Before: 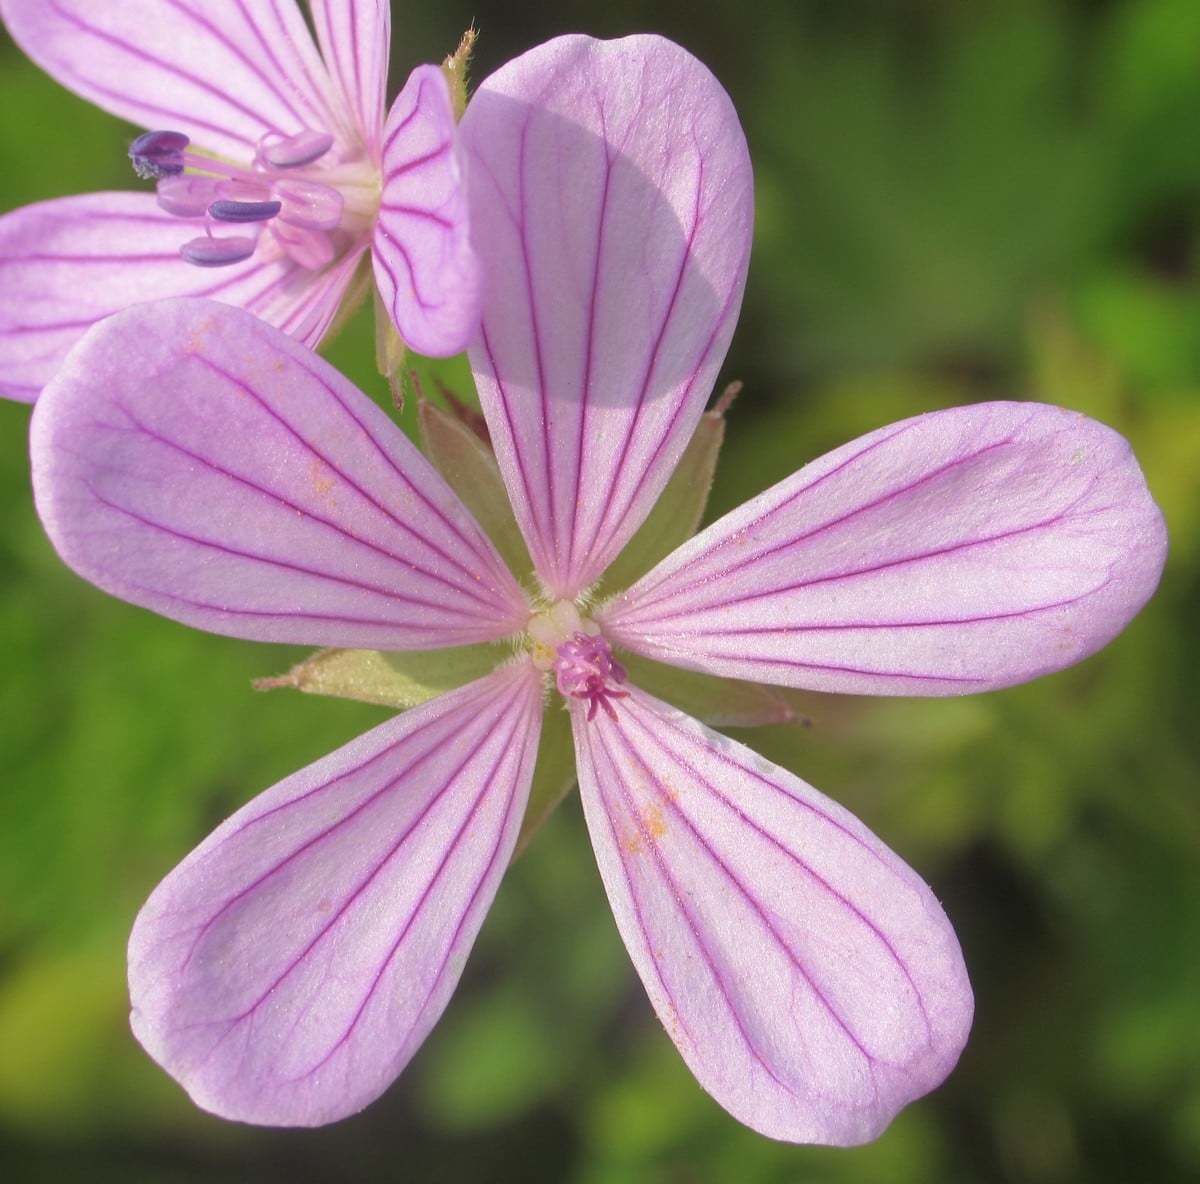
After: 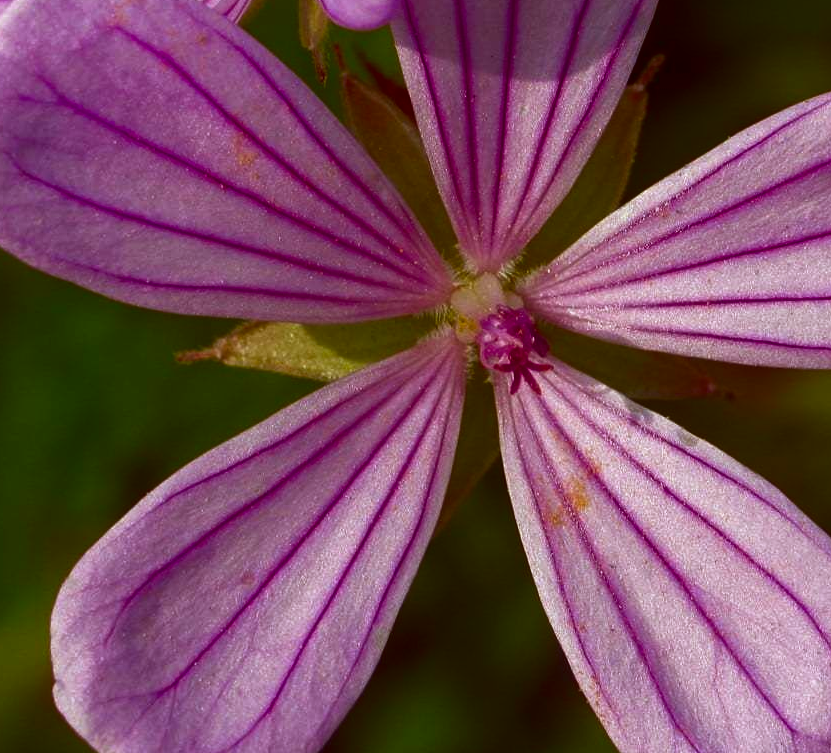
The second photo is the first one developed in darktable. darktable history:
crop: left 6.488%, top 27.668%, right 24.183%, bottom 8.656%
rgb levels: mode RGB, independent channels, levels [[0, 0.5, 1], [0, 0.521, 1], [0, 0.536, 1]]
contrast brightness saturation: contrast 0.09, brightness -0.59, saturation 0.17
